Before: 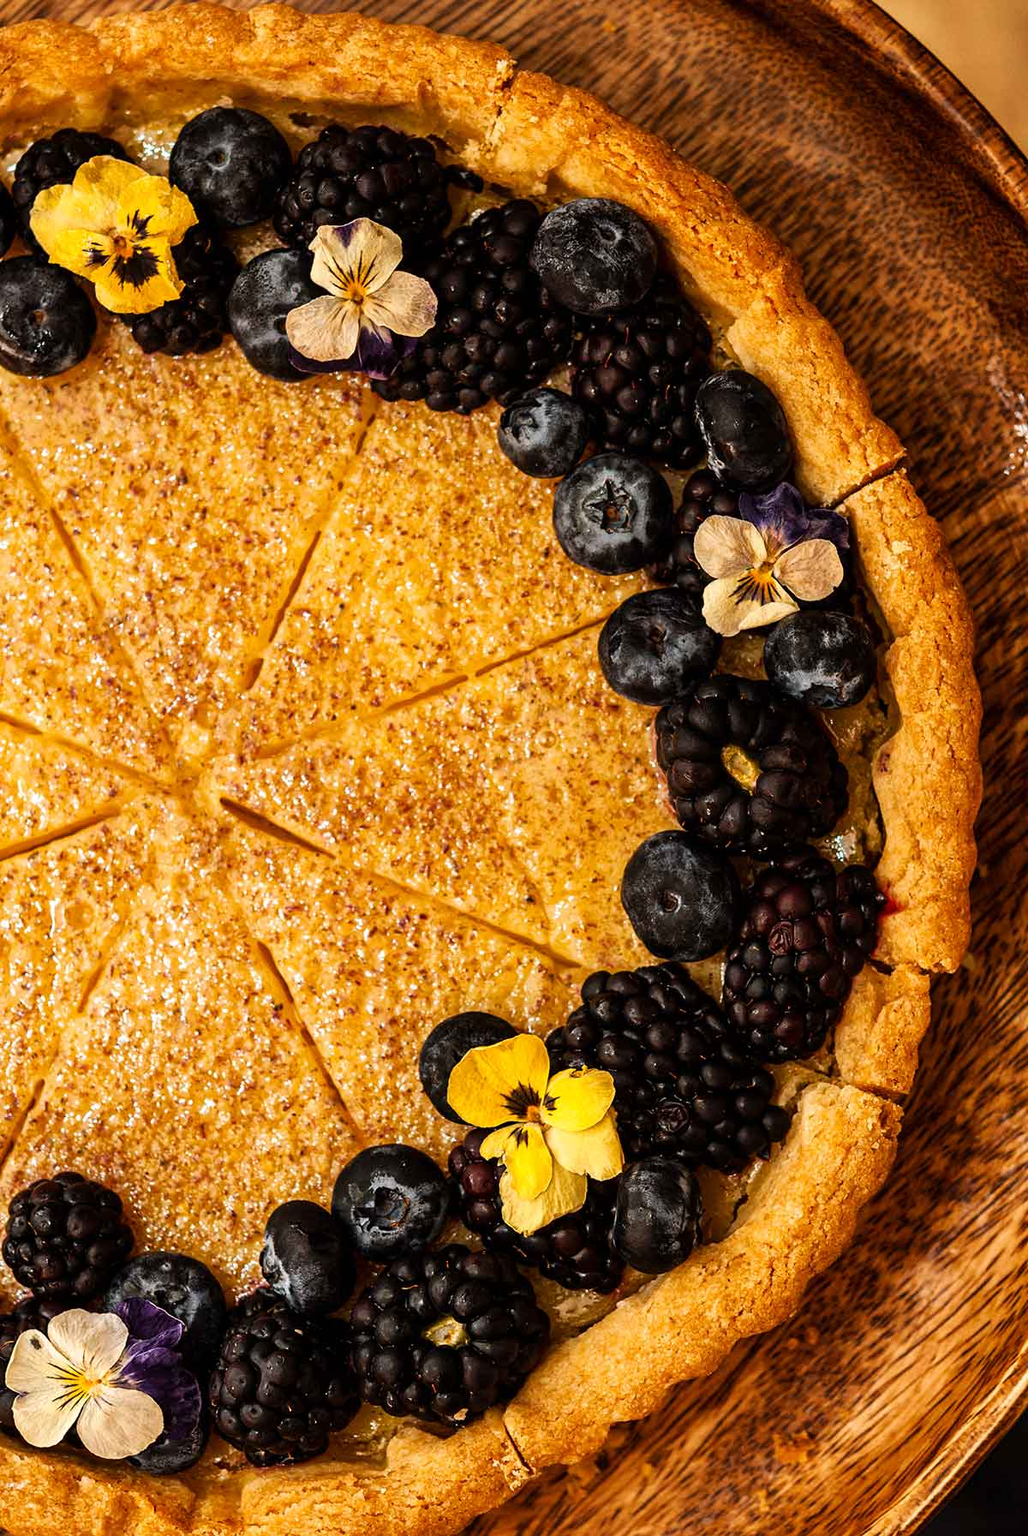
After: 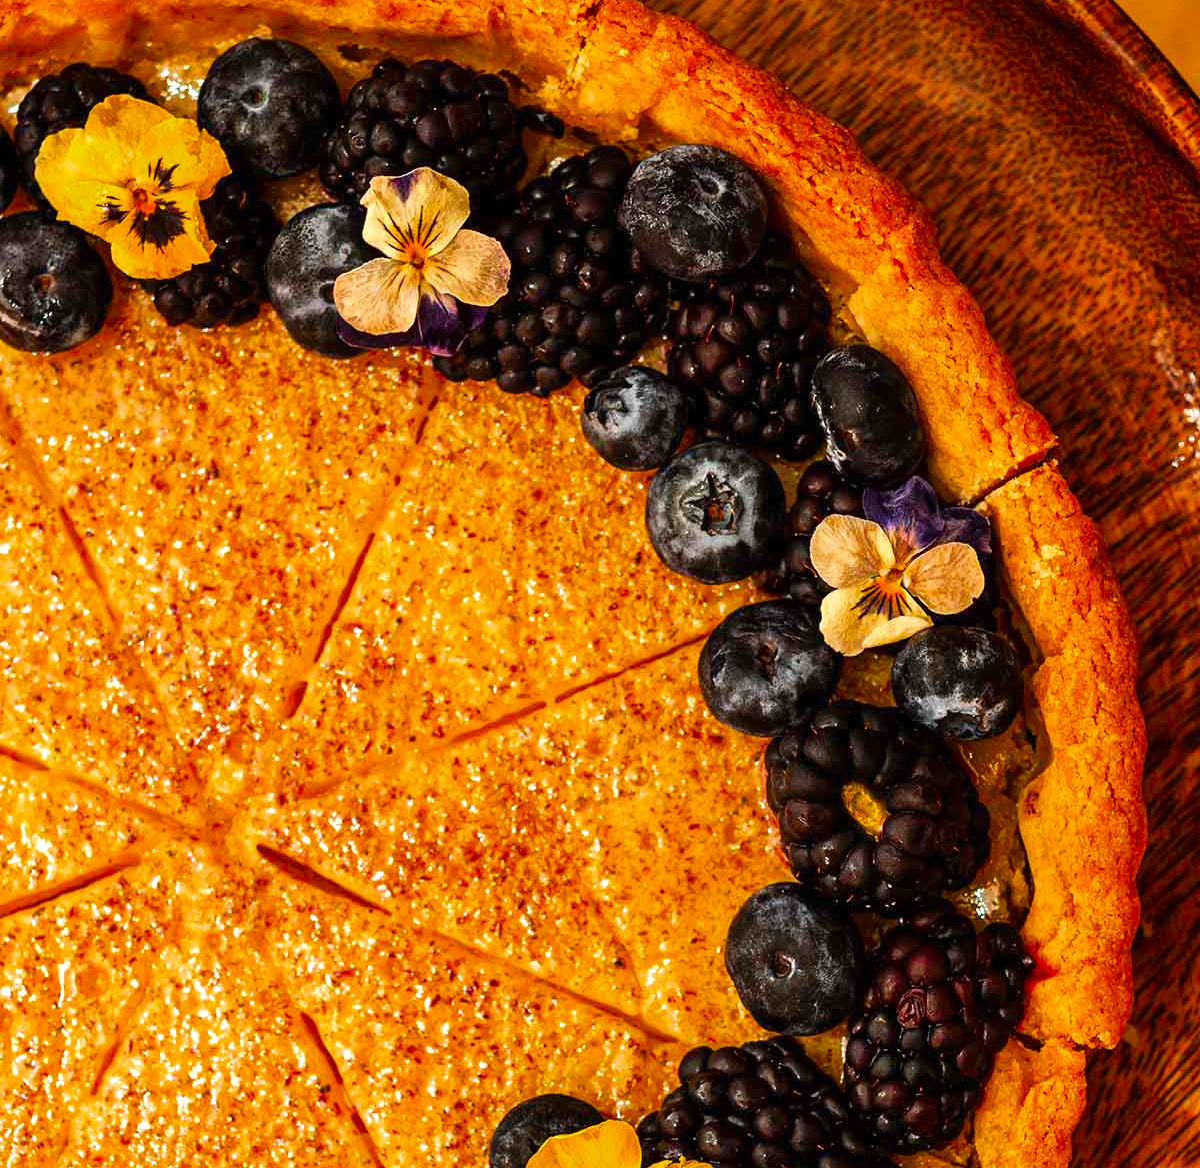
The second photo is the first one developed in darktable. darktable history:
crop and rotate: top 4.874%, bottom 29.959%
exposure: exposure 0.496 EV, compensate highlight preservation false
color zones: curves: ch0 [(0, 0.425) (0.143, 0.422) (0.286, 0.42) (0.429, 0.419) (0.571, 0.419) (0.714, 0.42) (0.857, 0.422) (1, 0.425)]; ch1 [(0, 0.666) (0.143, 0.669) (0.286, 0.671) (0.429, 0.67) (0.571, 0.67) (0.714, 0.67) (0.857, 0.67) (1, 0.666)]
